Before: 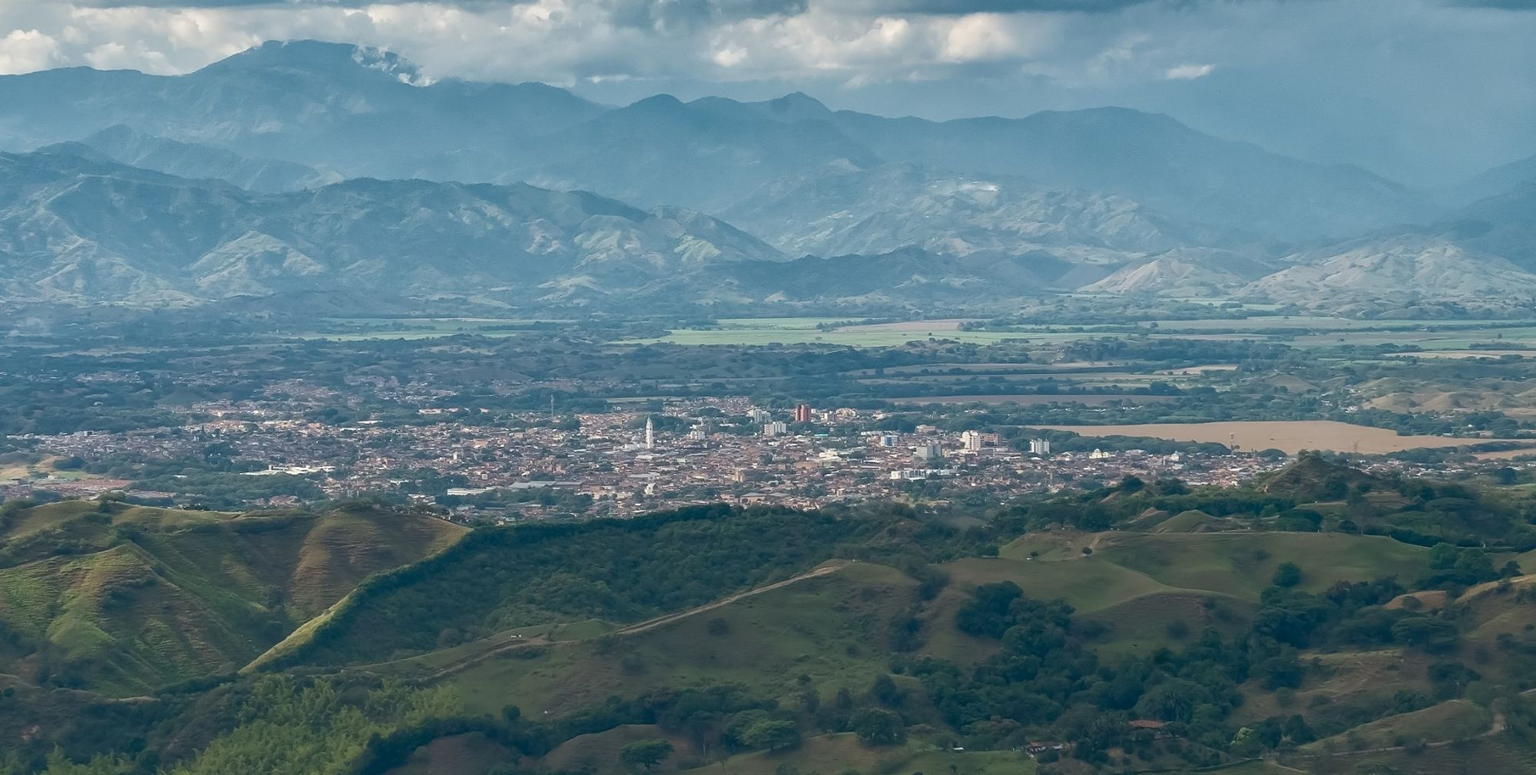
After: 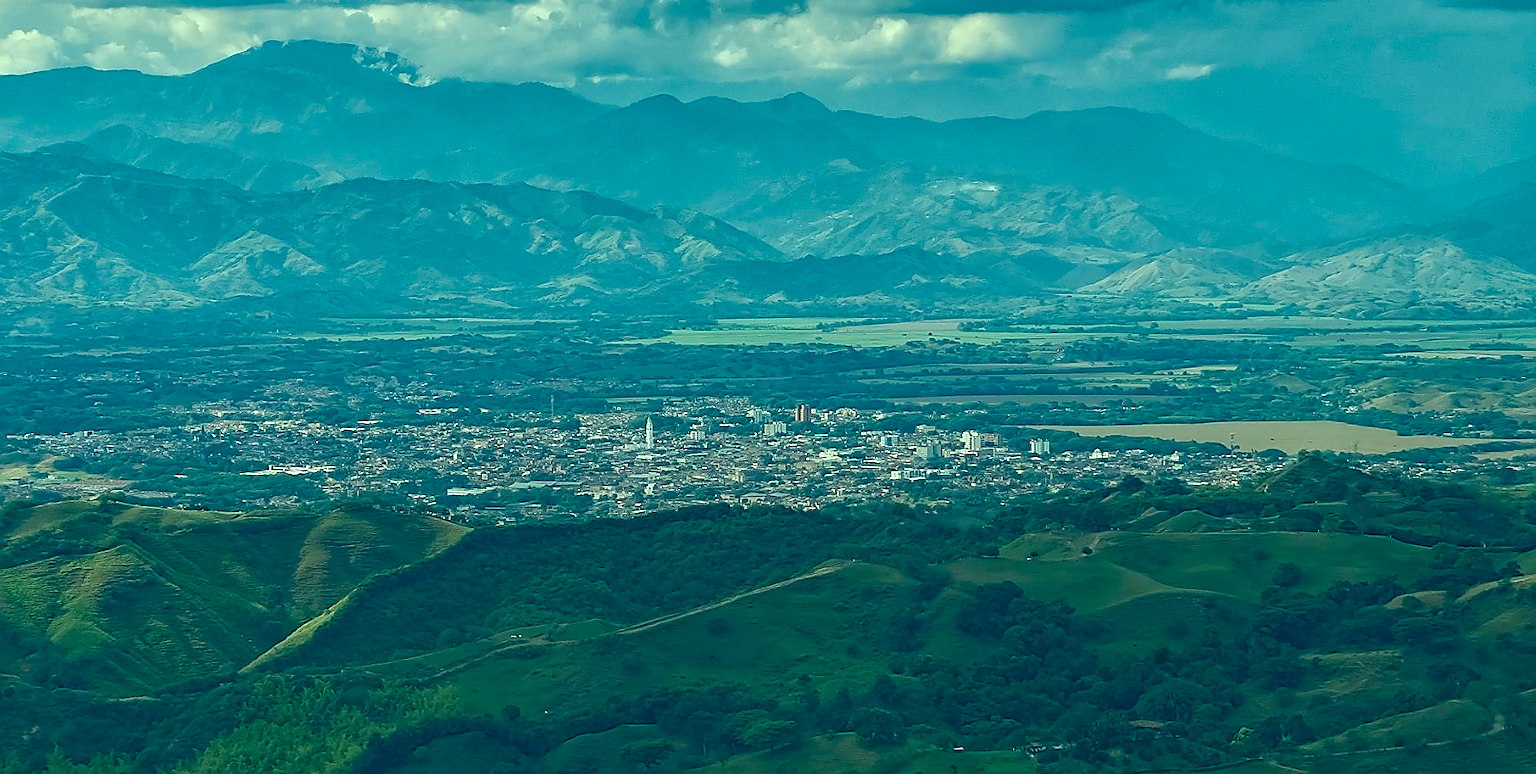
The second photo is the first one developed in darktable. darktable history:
sharpen: radius 1.426, amount 1.234, threshold 0.733
color correction: highlights a* -19.73, highlights b* 9.8, shadows a* -20.97, shadows b* -10.84
haze removal: compatibility mode true, adaptive false
